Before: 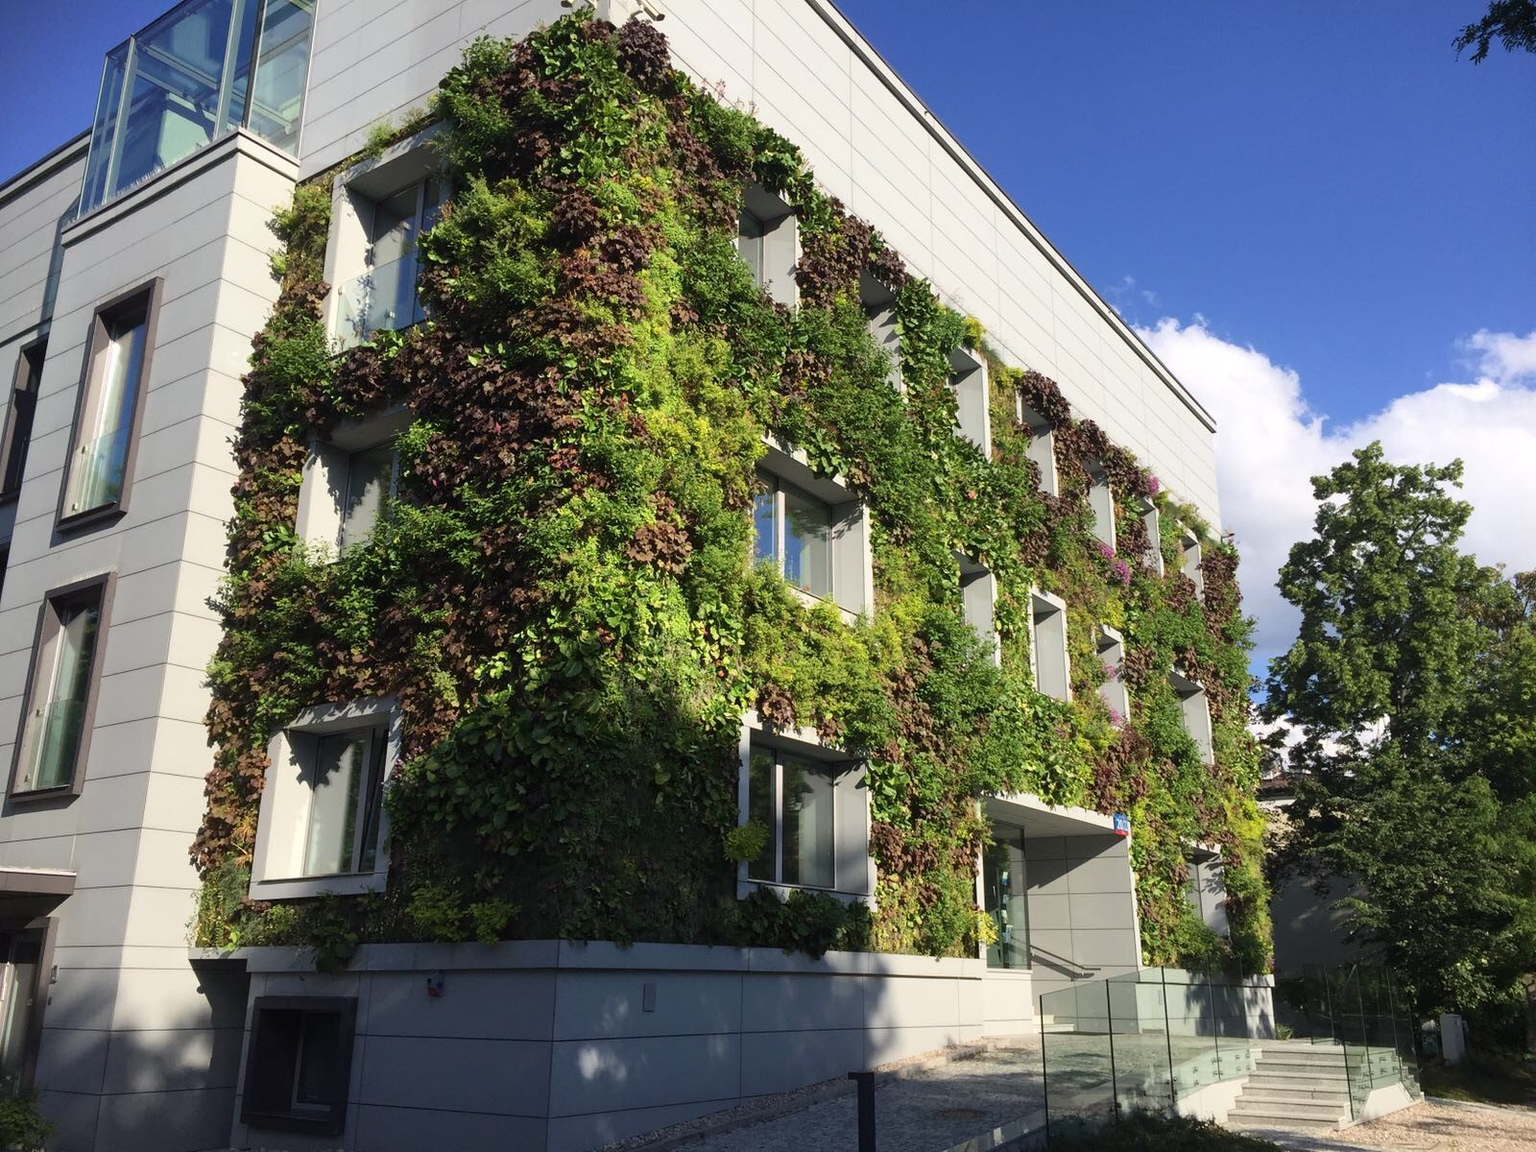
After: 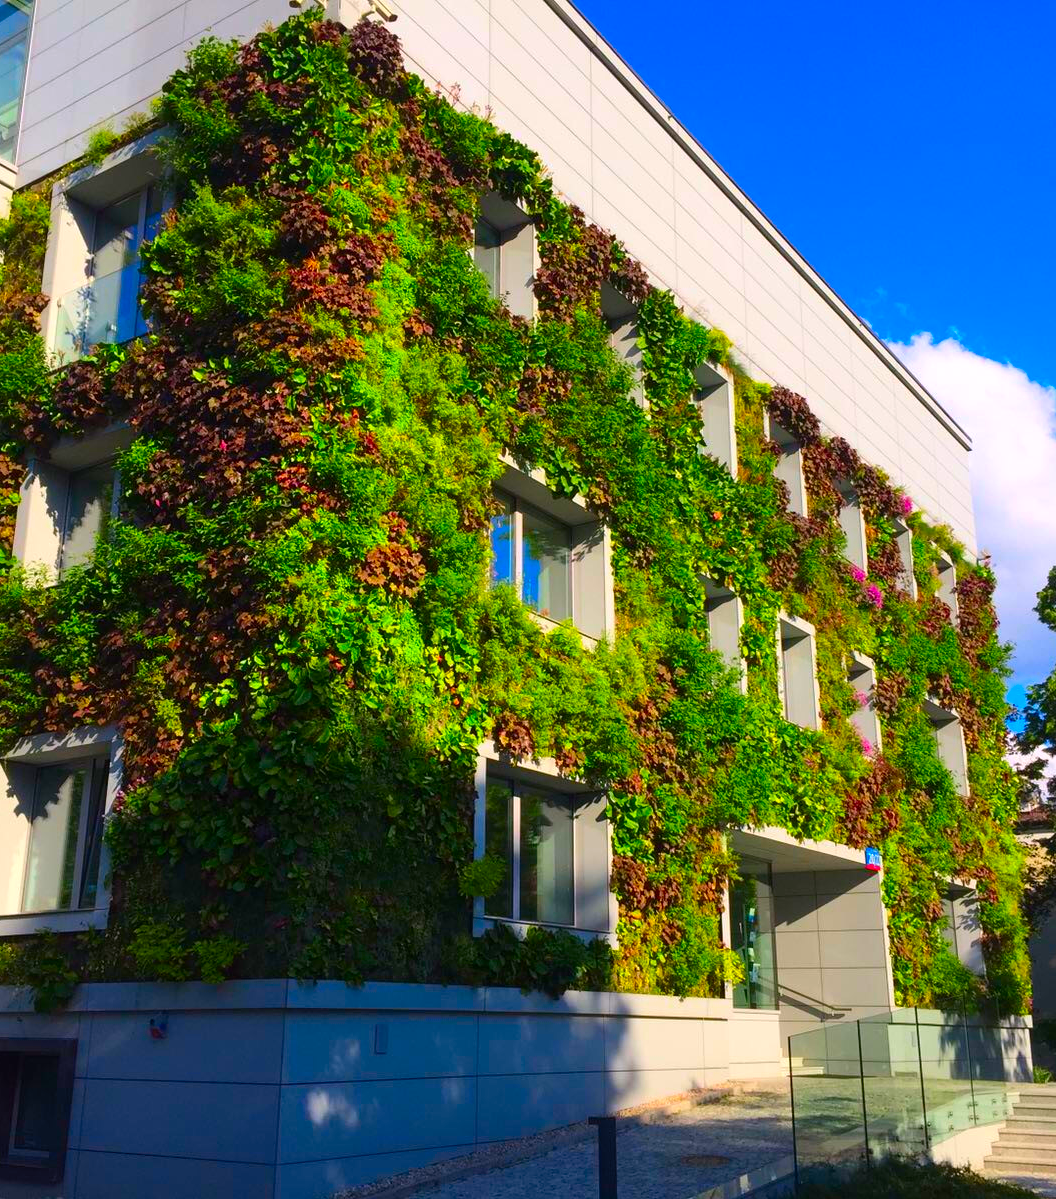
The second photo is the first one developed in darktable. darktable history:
crop and rotate: left 18.442%, right 15.508%
color correction: highlights a* 1.59, highlights b* -1.7, saturation 2.48
